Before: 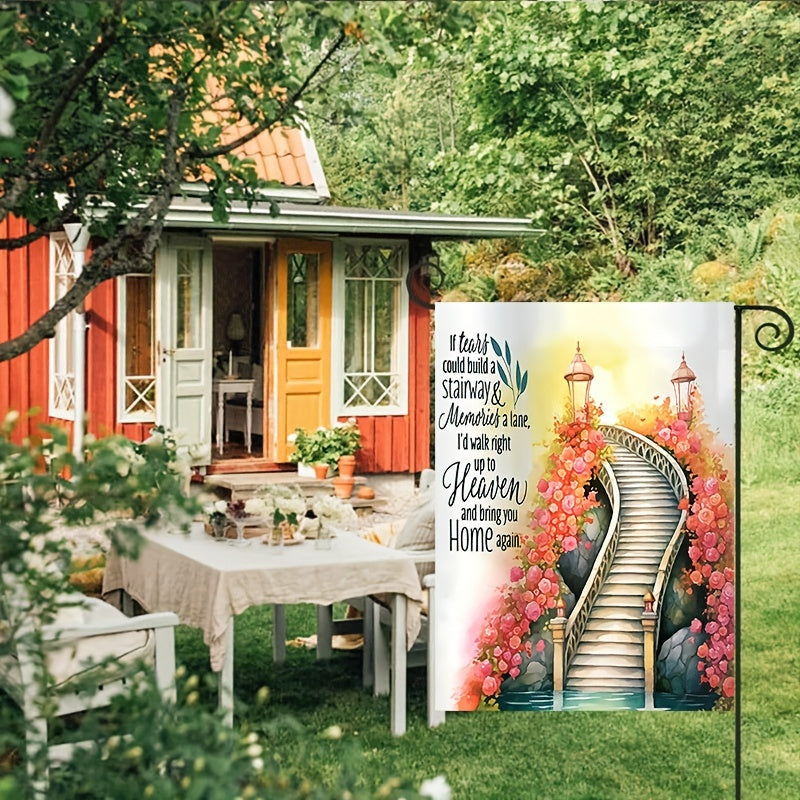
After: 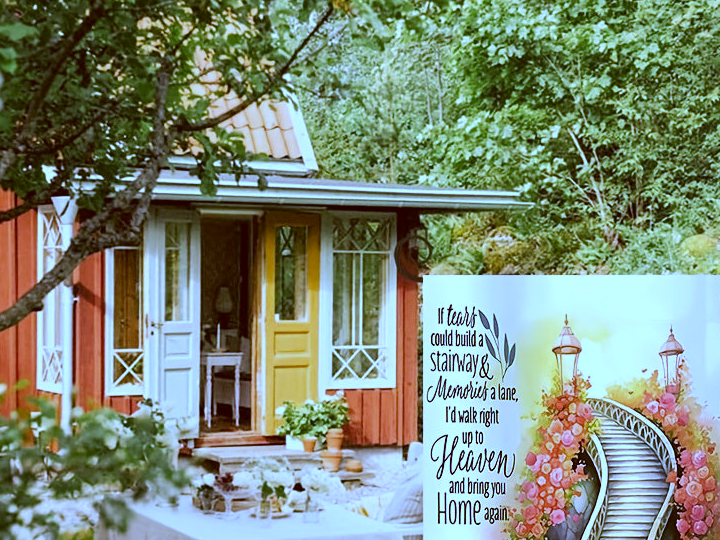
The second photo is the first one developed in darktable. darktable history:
crop: left 1.509%, top 3.452%, right 7.696%, bottom 28.452%
white balance: red 0.766, blue 1.537
color correction: highlights a* -5.3, highlights b* 9.8, shadows a* 9.8, shadows b* 24.26
